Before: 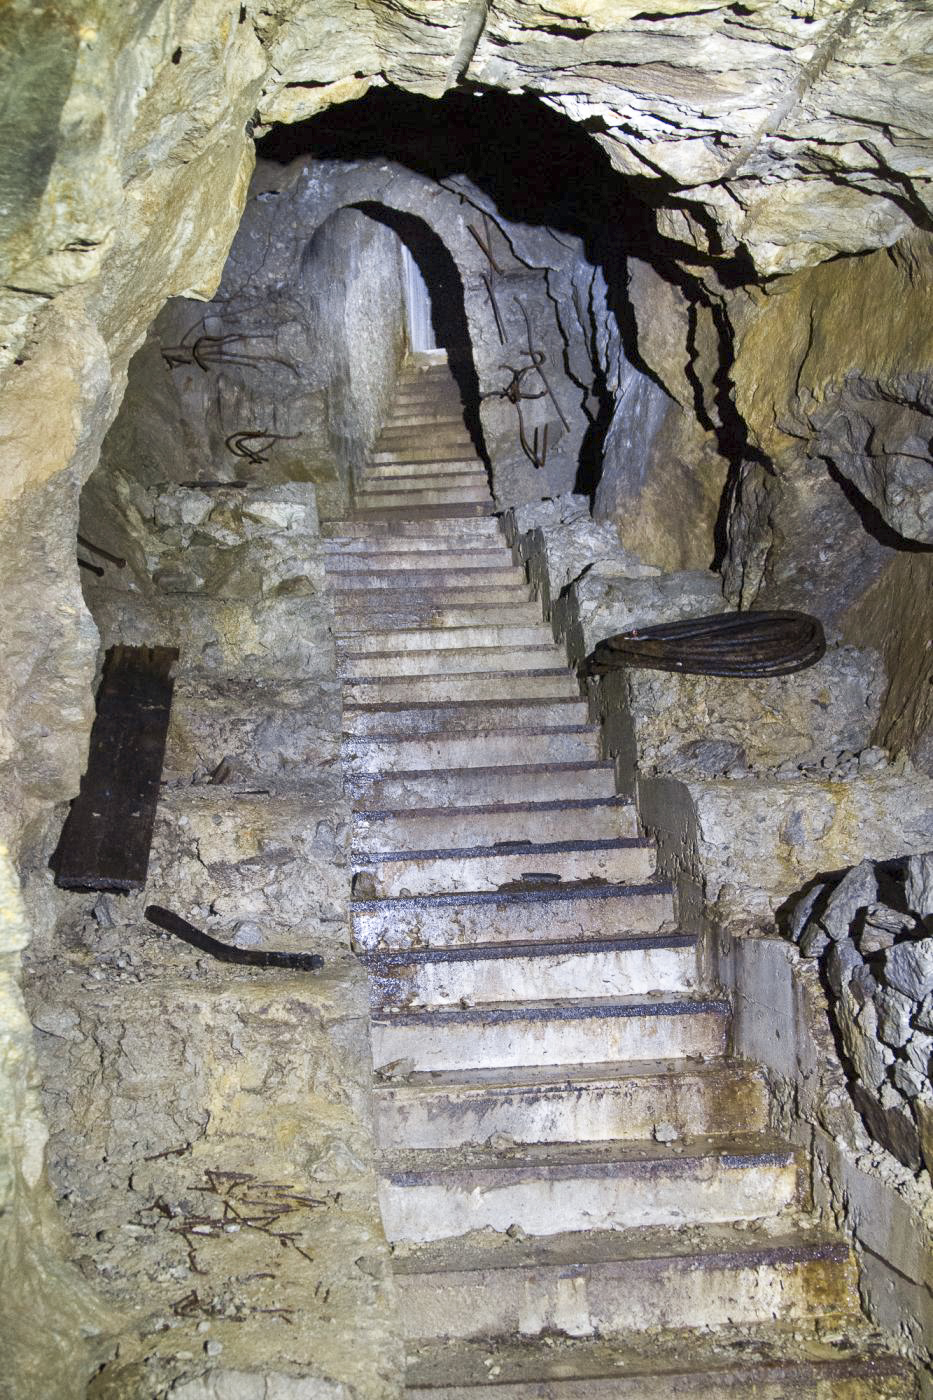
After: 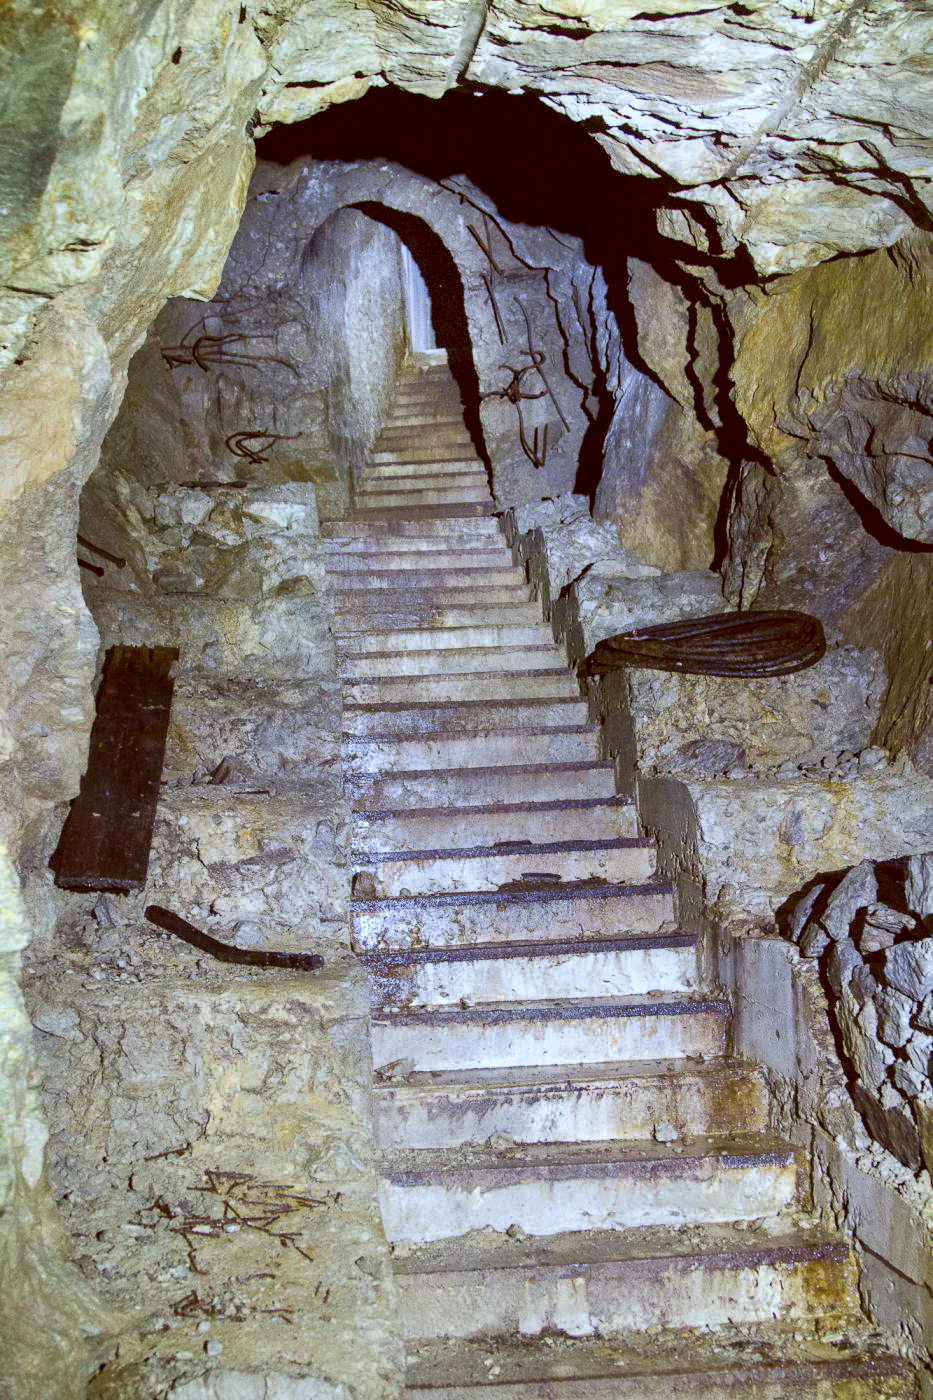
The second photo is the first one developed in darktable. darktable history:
white balance: red 0.948, green 1.02, blue 1.176
exposure: black level correction 0, compensate exposure bias true, compensate highlight preservation false
local contrast: highlights 61%, shadows 106%, detail 107%, midtone range 0.529
color balance: lift [1.001, 1.007, 1, 0.993], gamma [1.023, 1.026, 1.01, 0.974], gain [0.964, 1.059, 1.073, 0.927]
